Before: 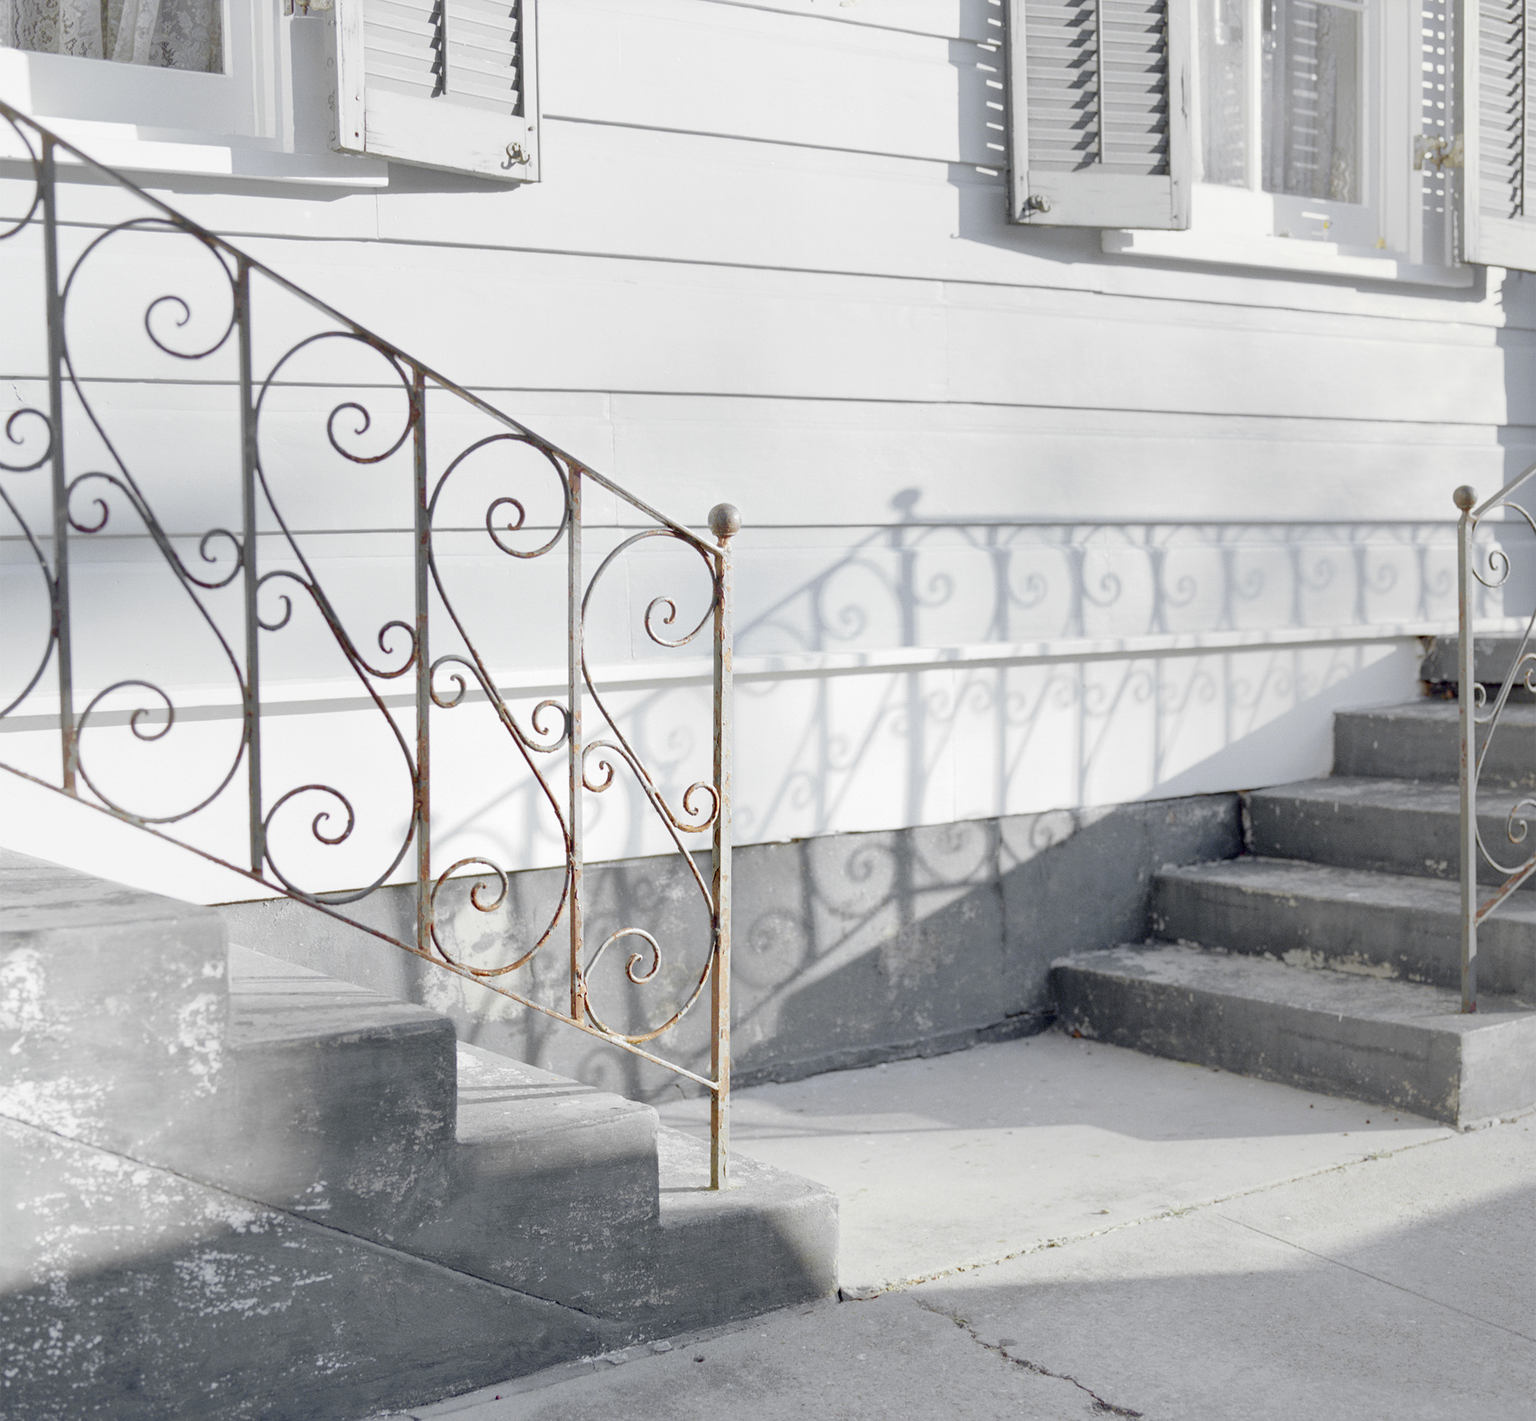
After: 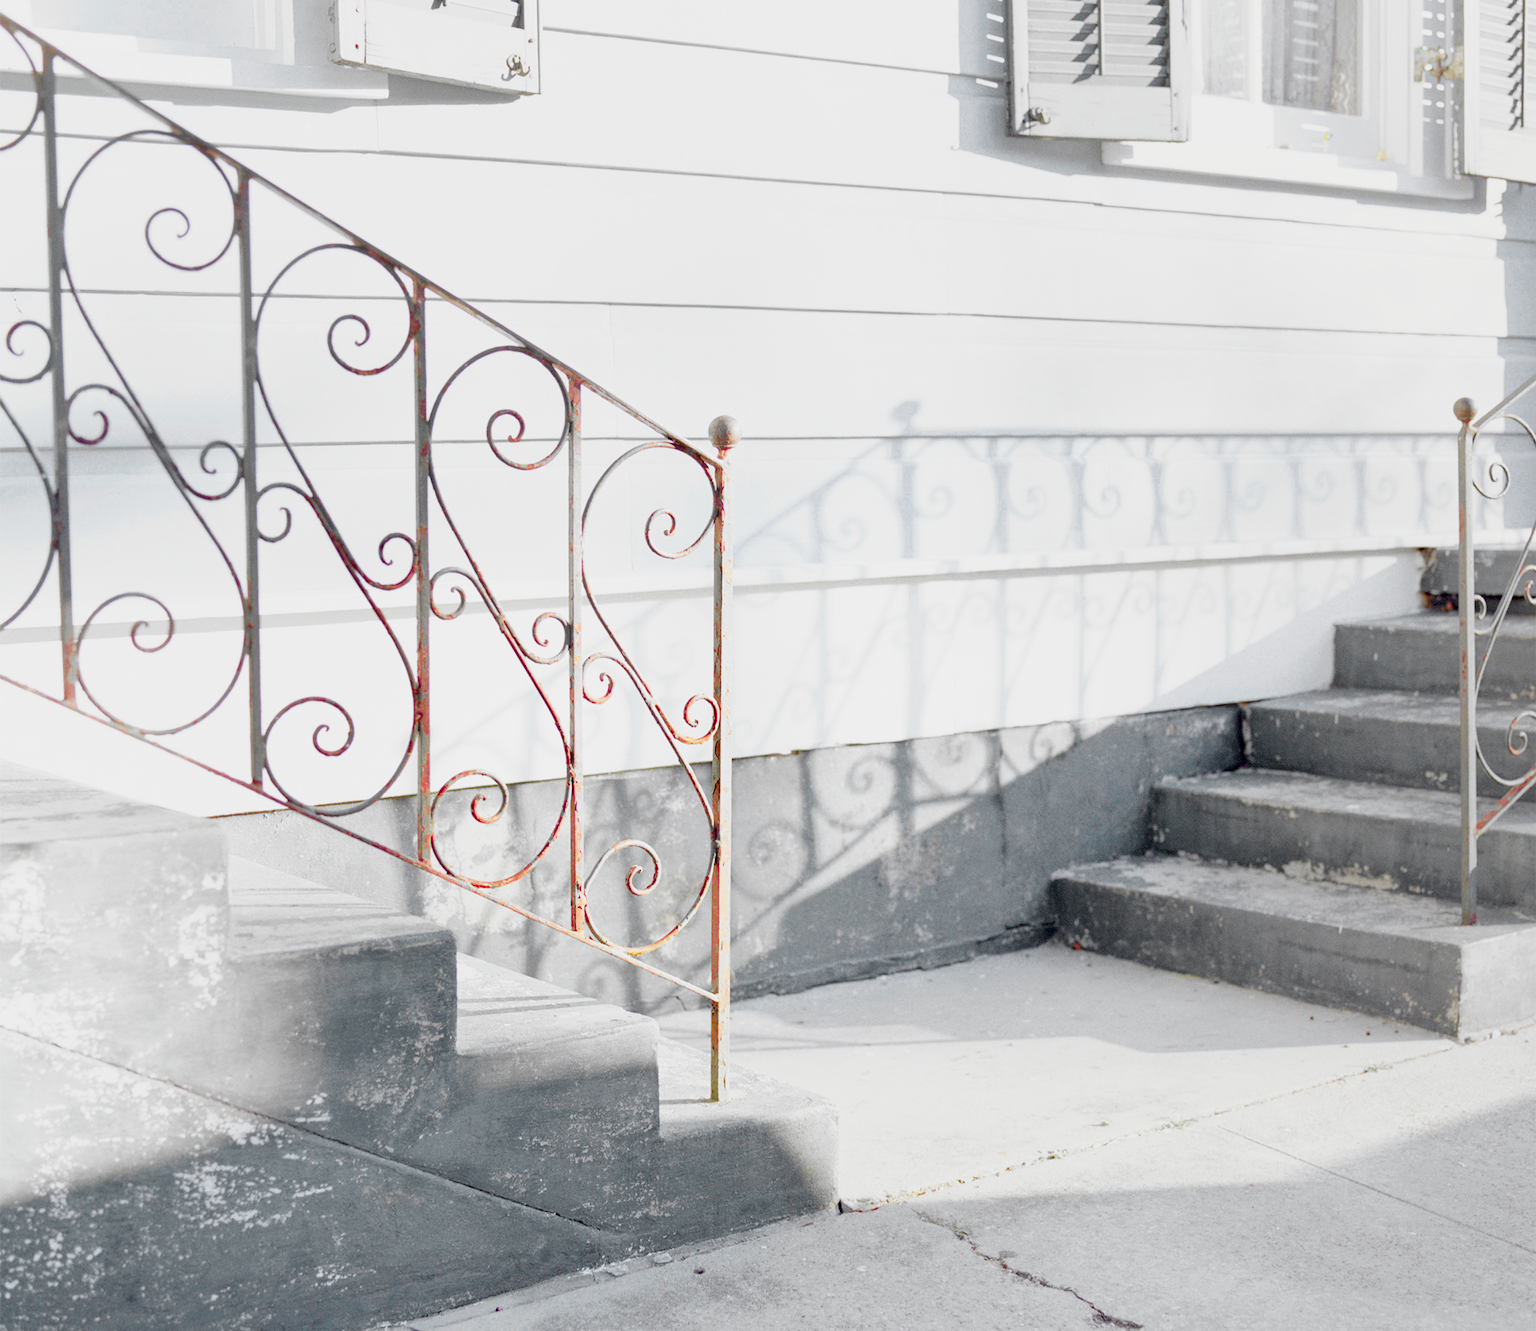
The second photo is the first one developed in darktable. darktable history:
color zones: curves: ch0 [(0, 0.533) (0.126, 0.533) (0.234, 0.533) (0.368, 0.357) (0.5, 0.5) (0.625, 0.5) (0.74, 0.637) (0.875, 0.5)]; ch1 [(0.004, 0.708) (0.129, 0.662) (0.25, 0.5) (0.375, 0.331) (0.496, 0.396) (0.625, 0.649) (0.739, 0.26) (0.875, 0.5) (1, 0.478)]; ch2 [(0, 0.409) (0.132, 0.403) (0.236, 0.558) (0.379, 0.448) (0.5, 0.5) (0.625, 0.5) (0.691, 0.39) (0.875, 0.5)]
crop and rotate: top 6.25%
base curve: curves: ch0 [(0, 0) (0.088, 0.125) (0.176, 0.251) (0.354, 0.501) (0.613, 0.749) (1, 0.877)], preserve colors none
